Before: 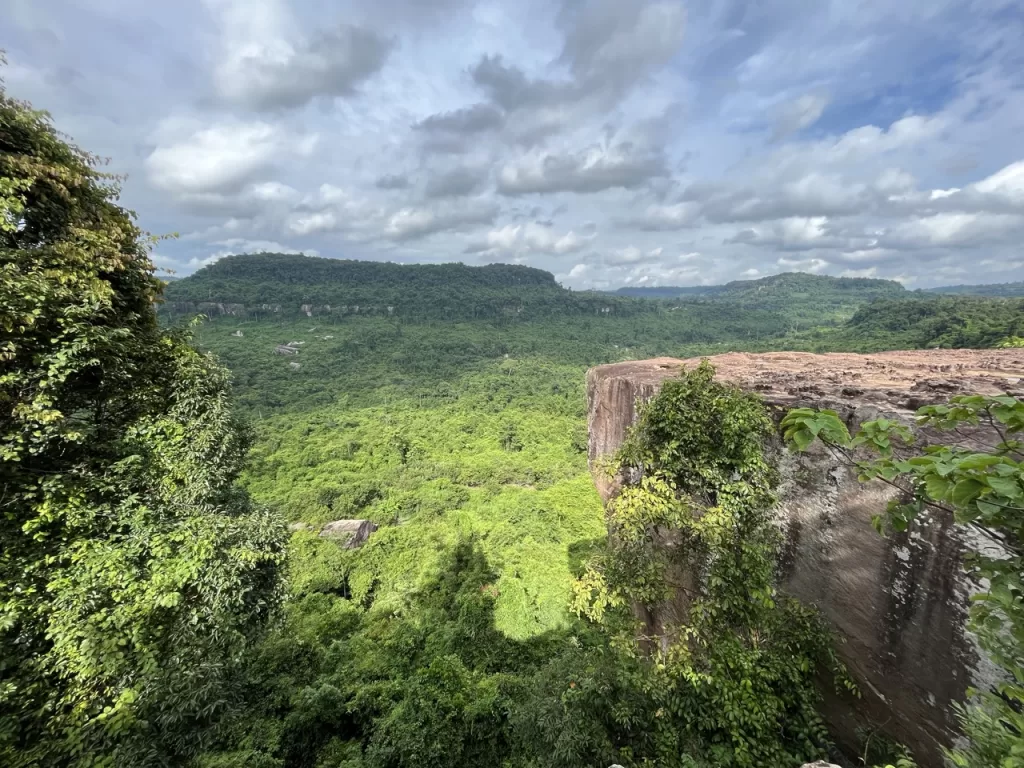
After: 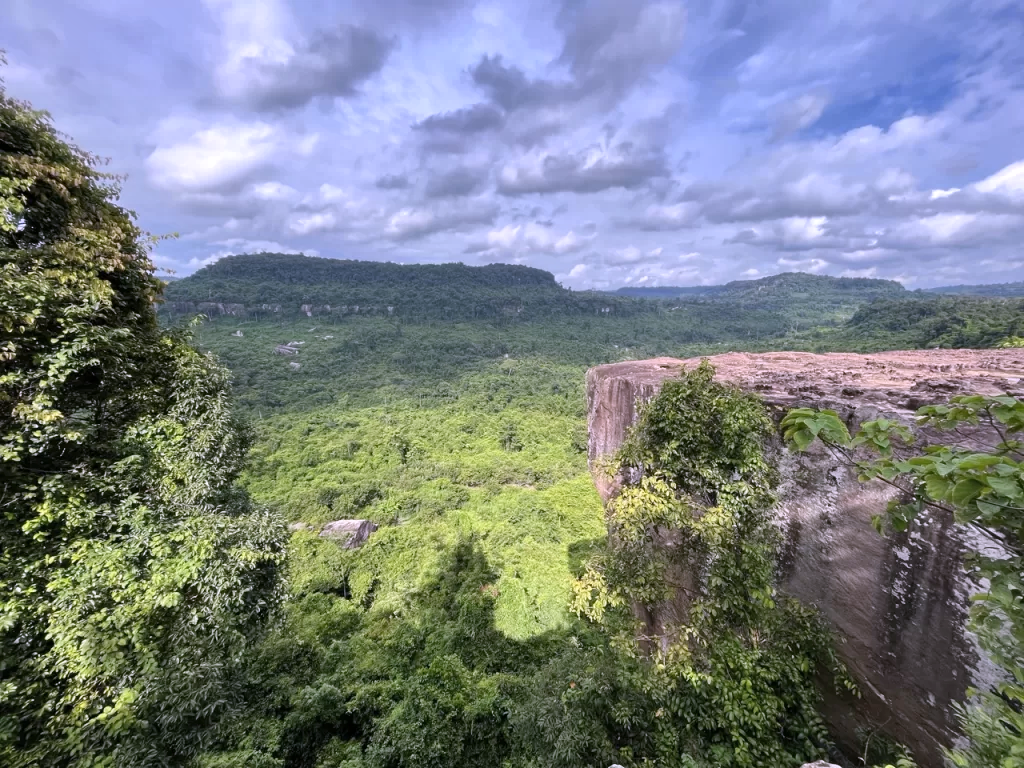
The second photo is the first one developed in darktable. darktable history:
white balance: red 1.042, blue 1.17
shadows and highlights: soften with gaussian
